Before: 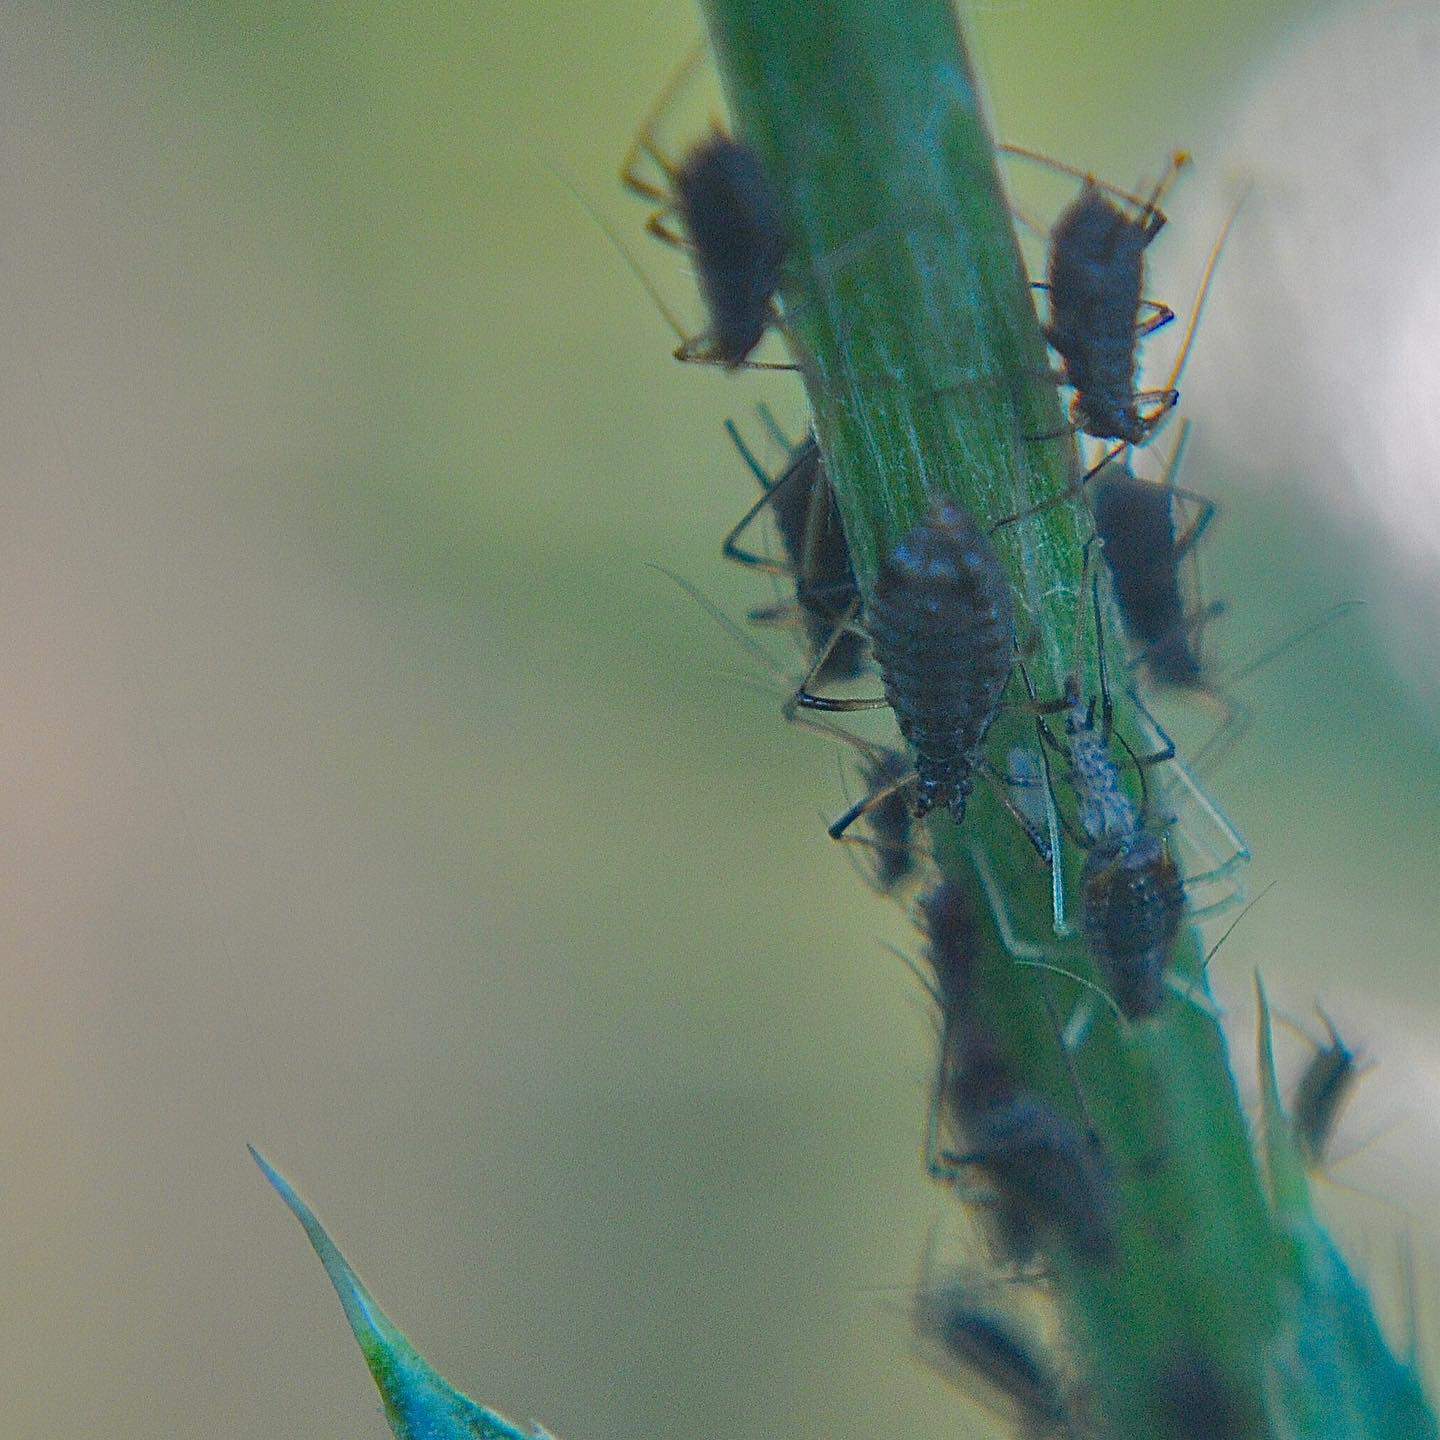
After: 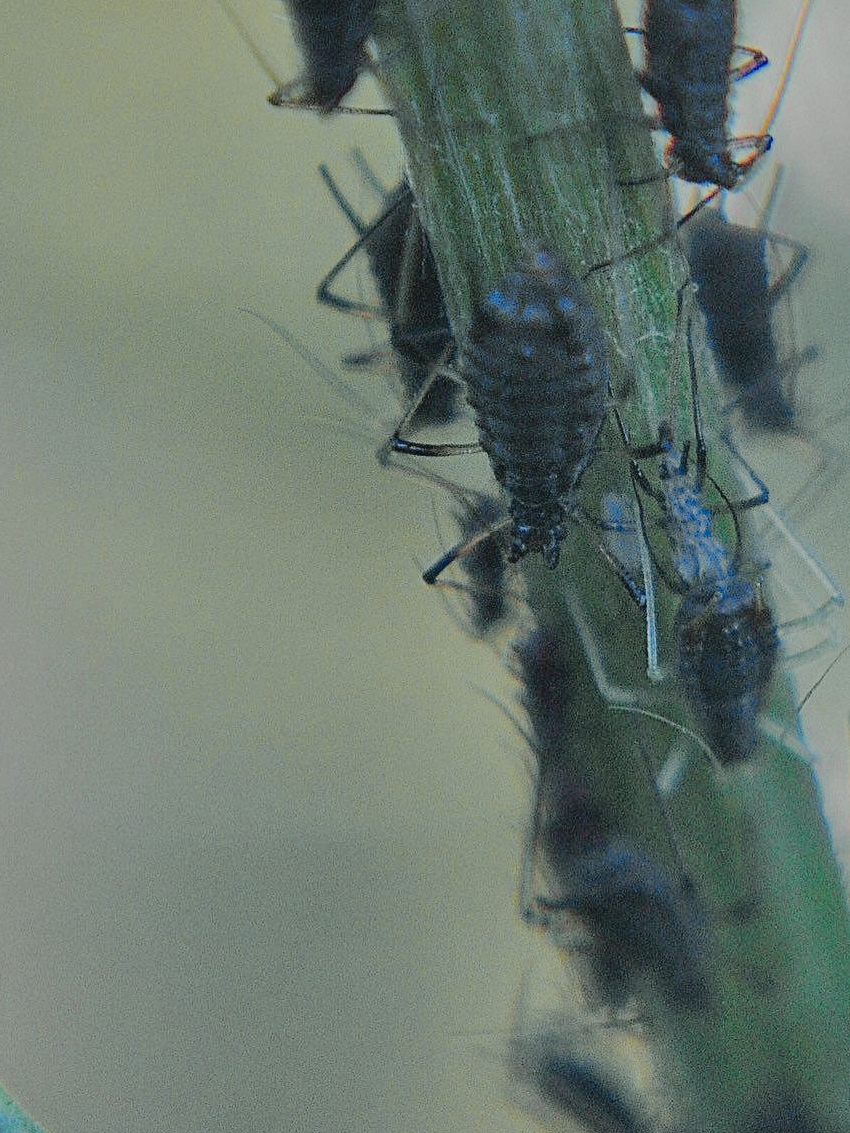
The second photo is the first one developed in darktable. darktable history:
filmic rgb: black relative exposure -6.15 EV, white relative exposure 6.96 EV, hardness 2.23, color science v6 (2022)
crop and rotate: left 28.256%, top 17.734%, right 12.656%, bottom 3.573%
tone curve: curves: ch0 [(0, 0.046) (0.04, 0.074) (0.831, 0.861) (1, 1)]; ch1 [(0, 0) (0.146, 0.159) (0.338, 0.365) (0.417, 0.455) (0.489, 0.486) (0.504, 0.502) (0.529, 0.537) (0.563, 0.567) (1, 1)]; ch2 [(0, 0) (0.307, 0.298) (0.388, 0.375) (0.443, 0.456) (0.485, 0.492) (0.544, 0.525) (1, 1)], color space Lab, independent channels, preserve colors none
